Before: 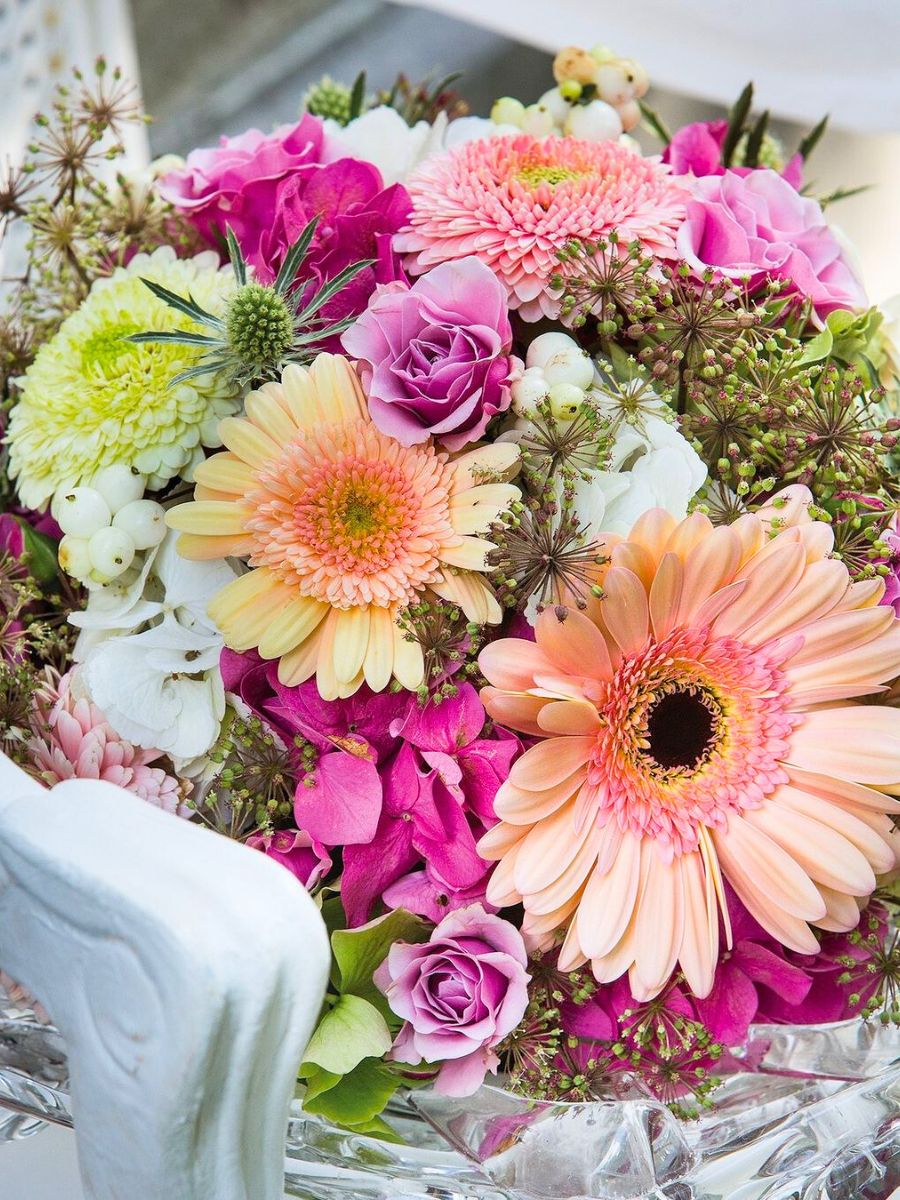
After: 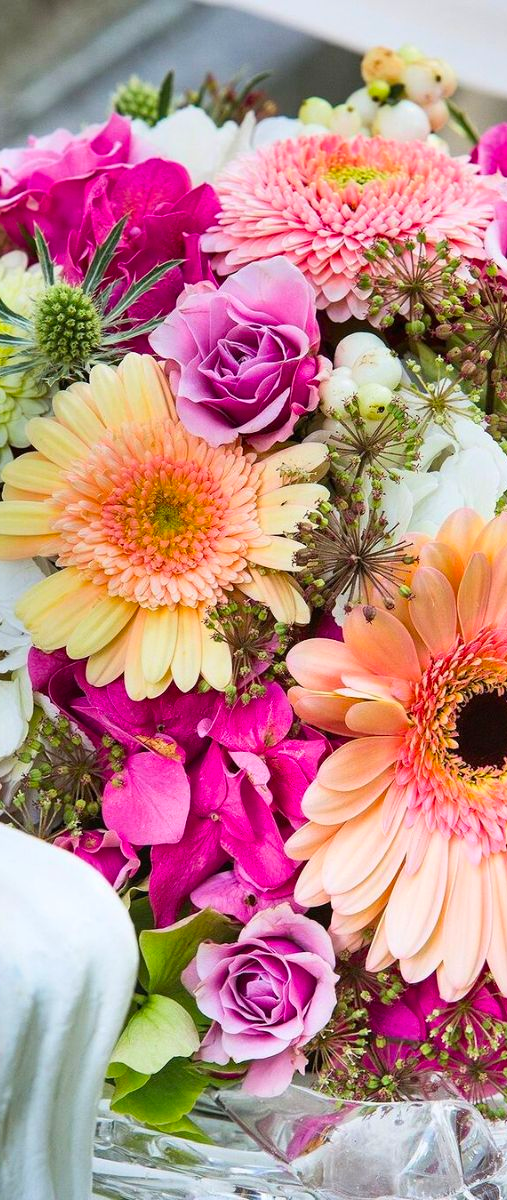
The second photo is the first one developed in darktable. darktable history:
exposure: compensate highlight preservation false
contrast brightness saturation: contrast 0.081, saturation 0.203
crop: left 21.377%, right 22.255%
